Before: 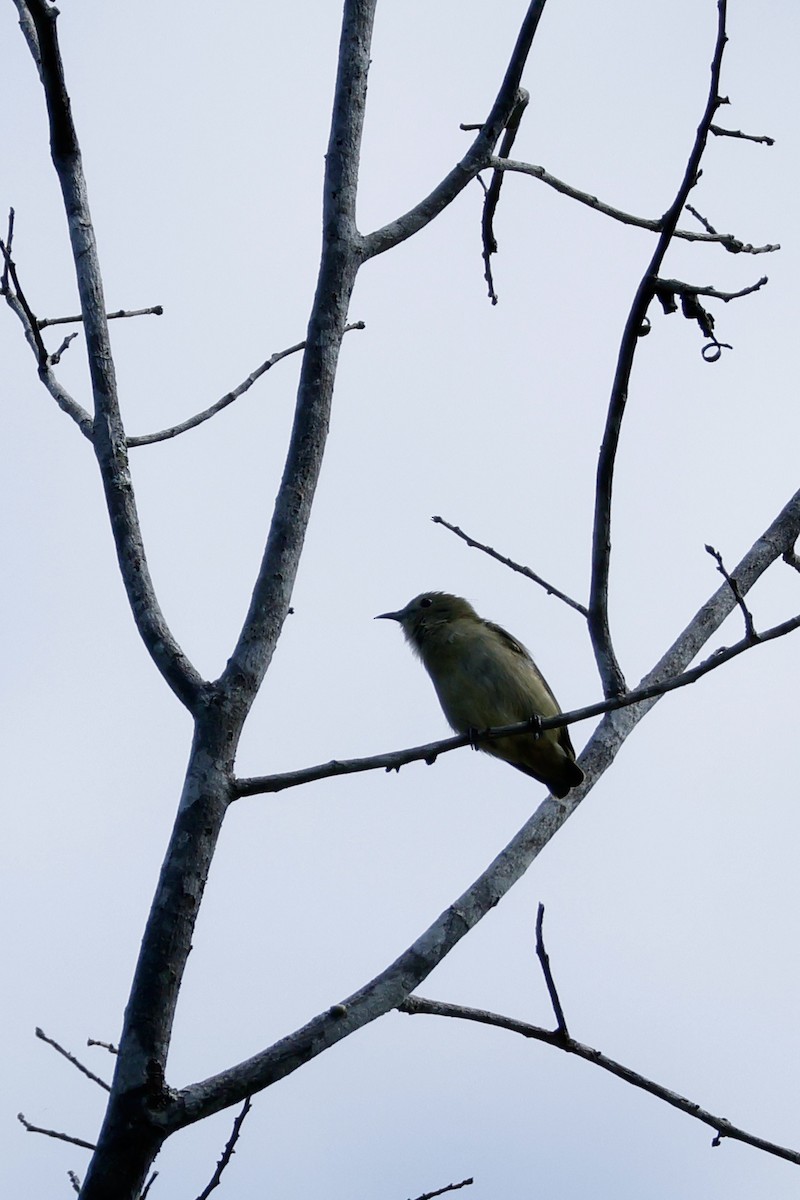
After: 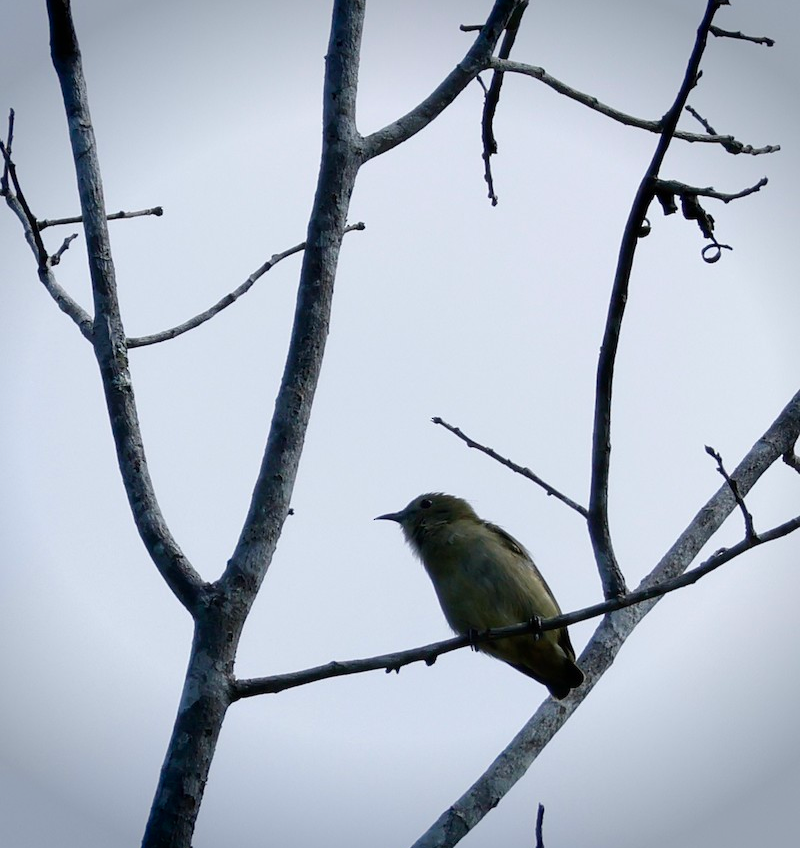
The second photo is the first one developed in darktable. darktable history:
crop and rotate: top 8.293%, bottom 20.996%
vignetting: fall-off start 88.53%, fall-off radius 44.2%, saturation 0.376, width/height ratio 1.161
